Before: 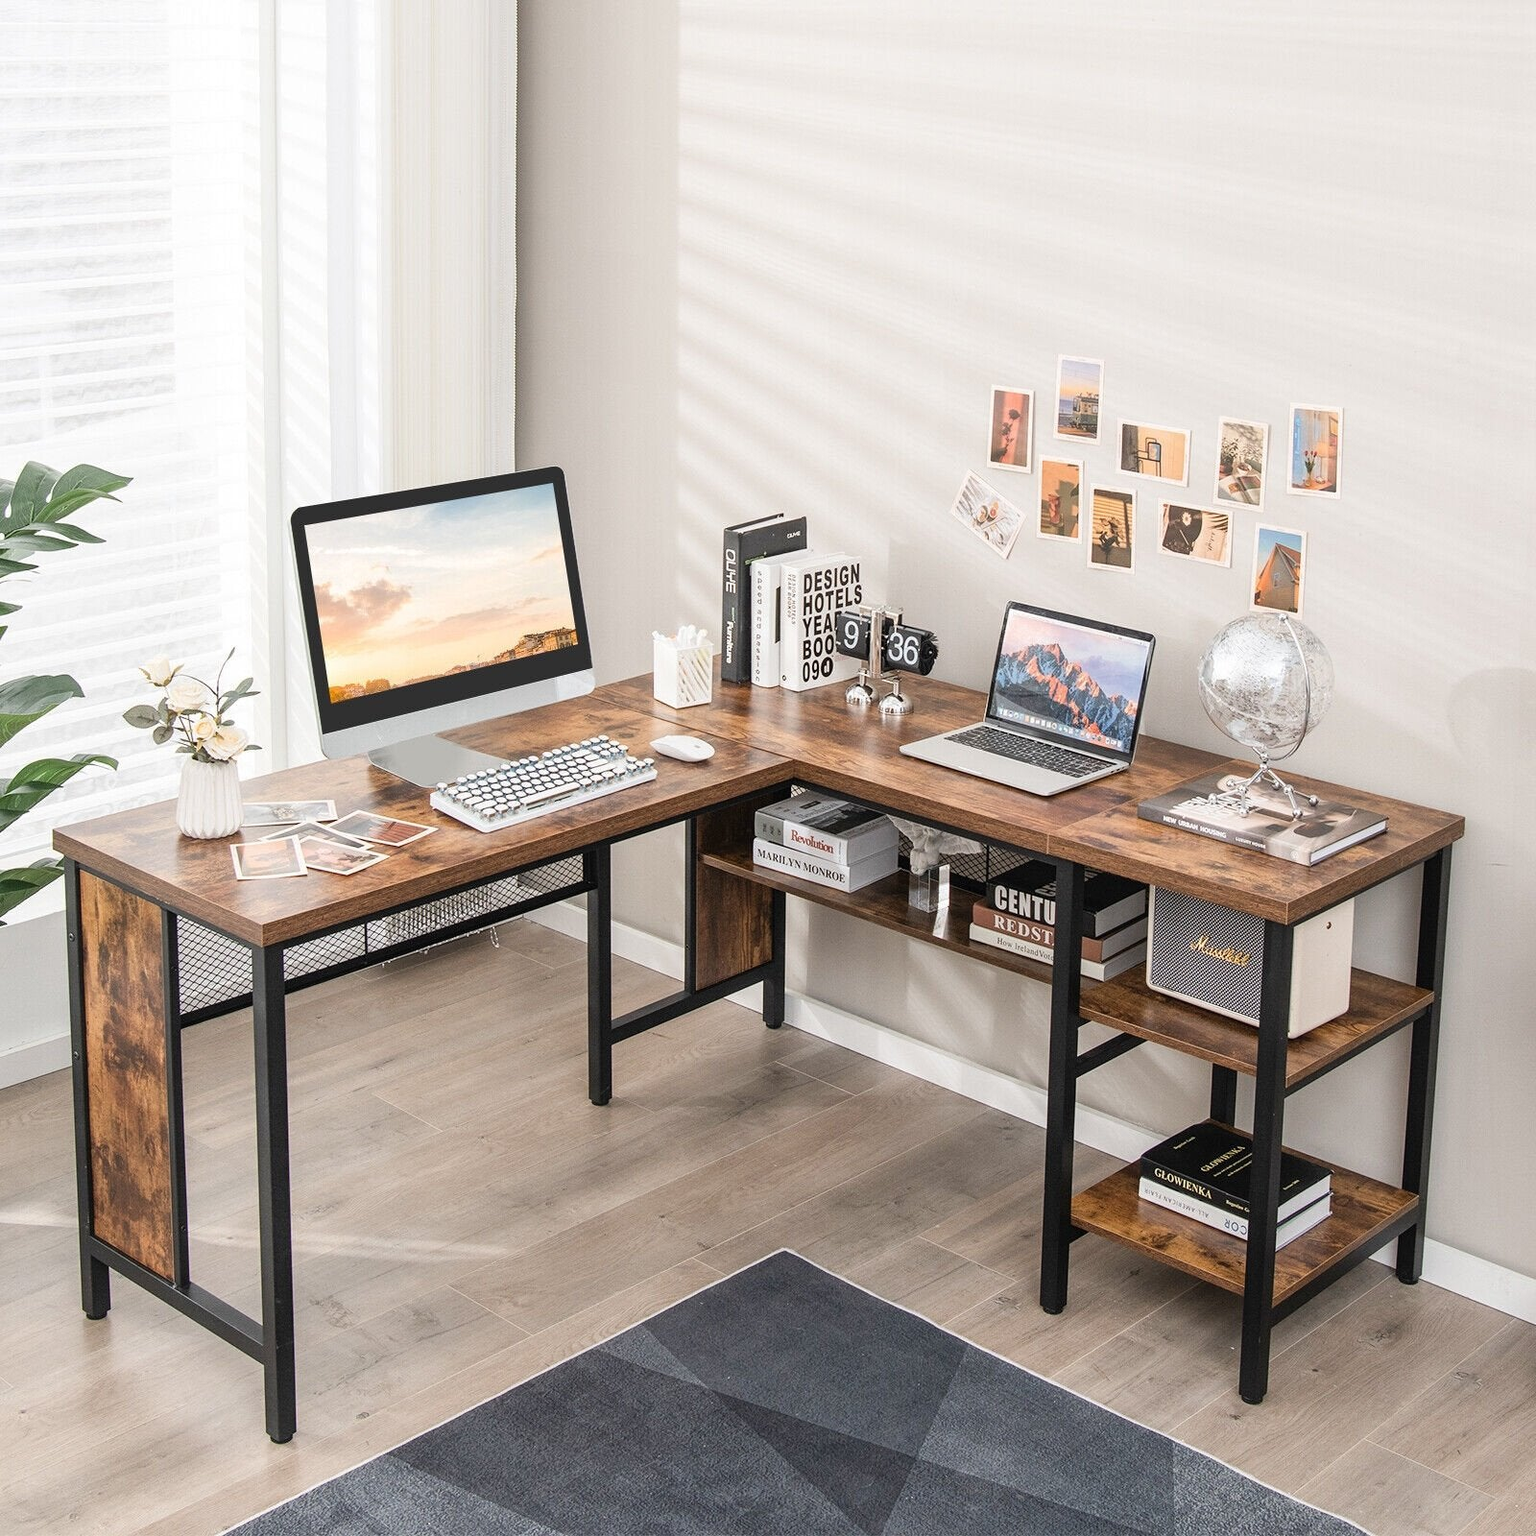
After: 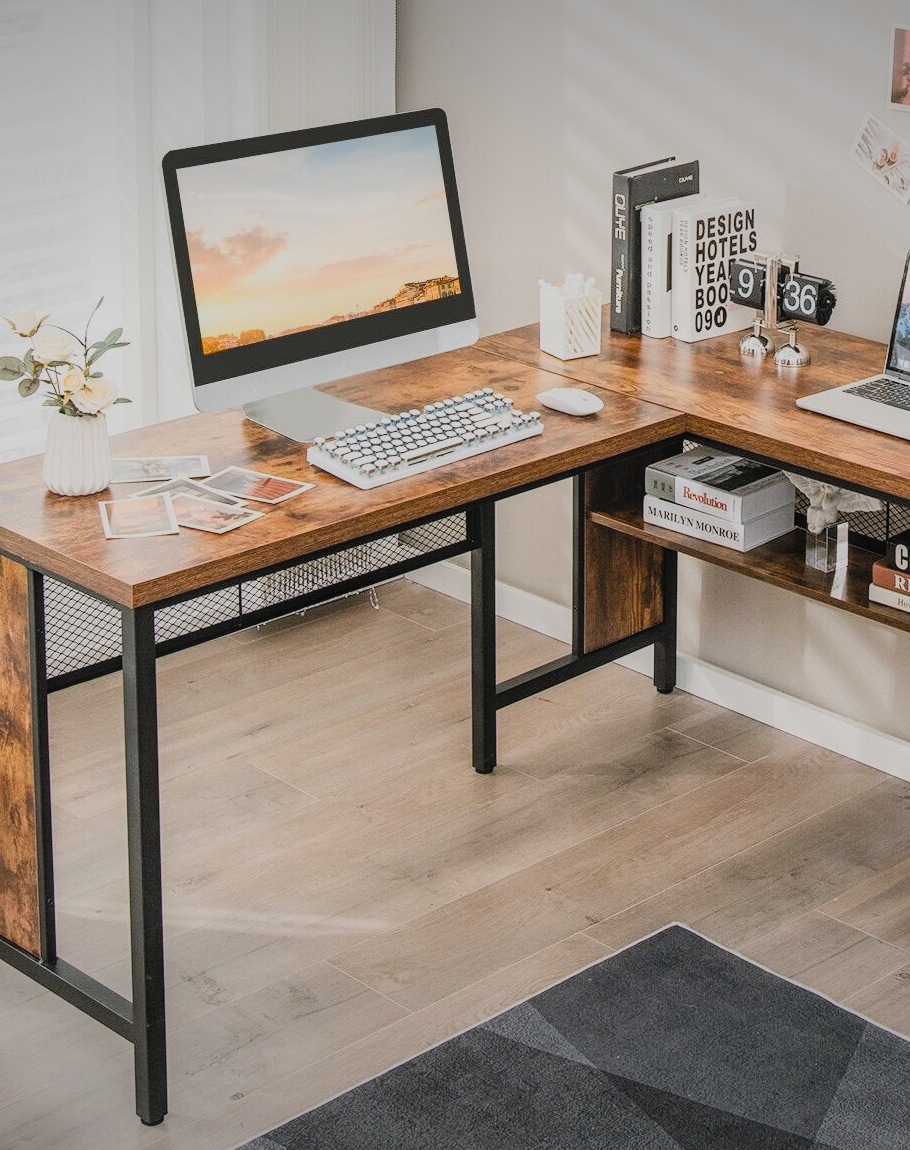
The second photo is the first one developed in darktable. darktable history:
crop: left 8.853%, top 23.687%, right 34.255%, bottom 4.382%
vignetting: fall-off start 98.62%, fall-off radius 100.97%, brightness -0.472, width/height ratio 1.428
local contrast: detail 109%
filmic rgb: black relative exposure -7.65 EV, white relative exposure 4.56 EV, hardness 3.61, color science v5 (2021), iterations of high-quality reconstruction 0, contrast in shadows safe, contrast in highlights safe
contrast brightness saturation: contrast 0.104, brightness 0.034, saturation 0.088
color correction: highlights b* 0.025
color balance rgb: shadows lift › chroma 3.676%, shadows lift › hue 91.06°, perceptual saturation grading › global saturation 24.976%
